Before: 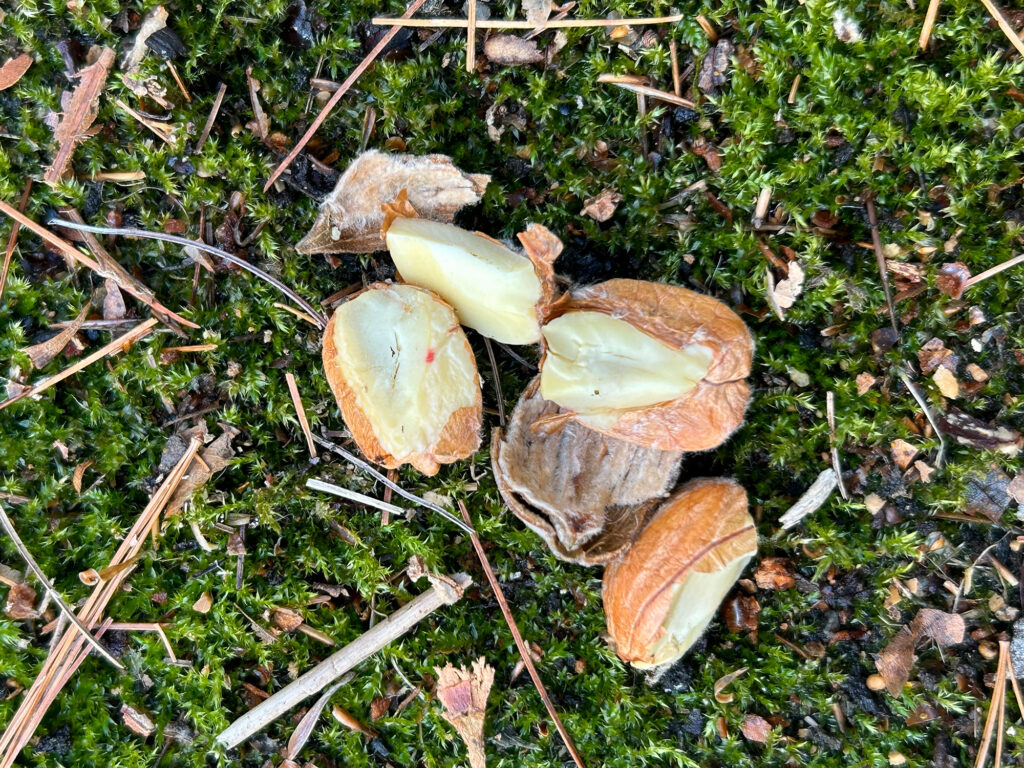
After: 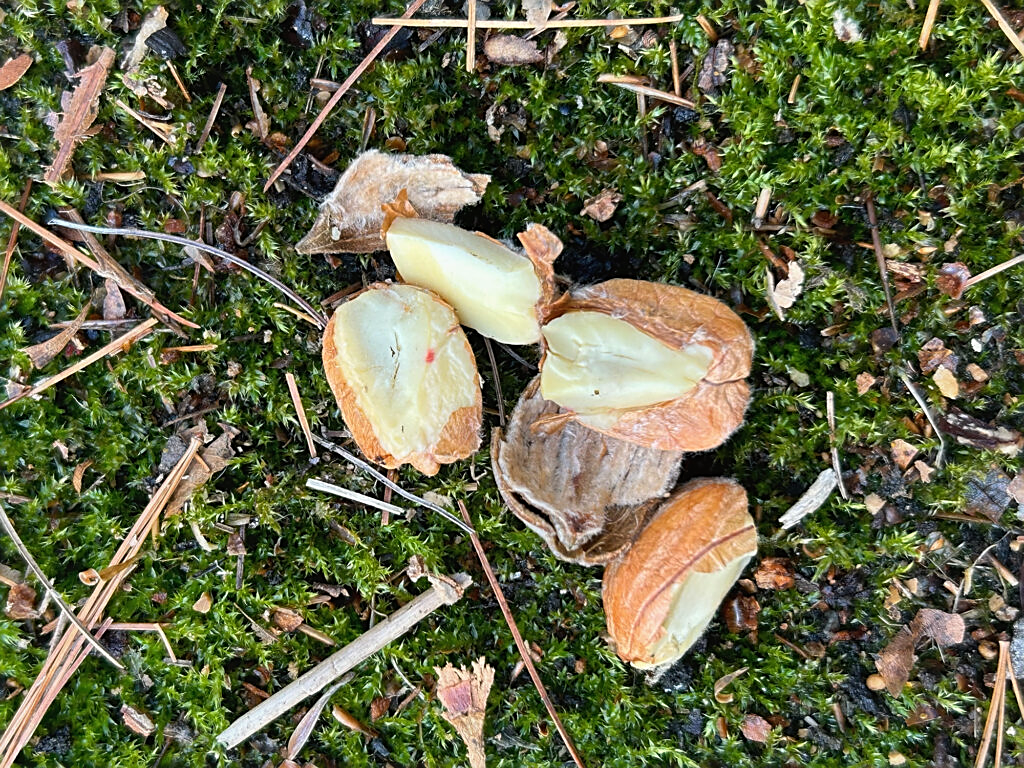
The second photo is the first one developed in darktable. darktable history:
contrast equalizer: octaves 7, y [[0.6 ×6], [0.55 ×6], [0 ×6], [0 ×6], [0 ×6]], mix -0.2
sharpen: on, module defaults
